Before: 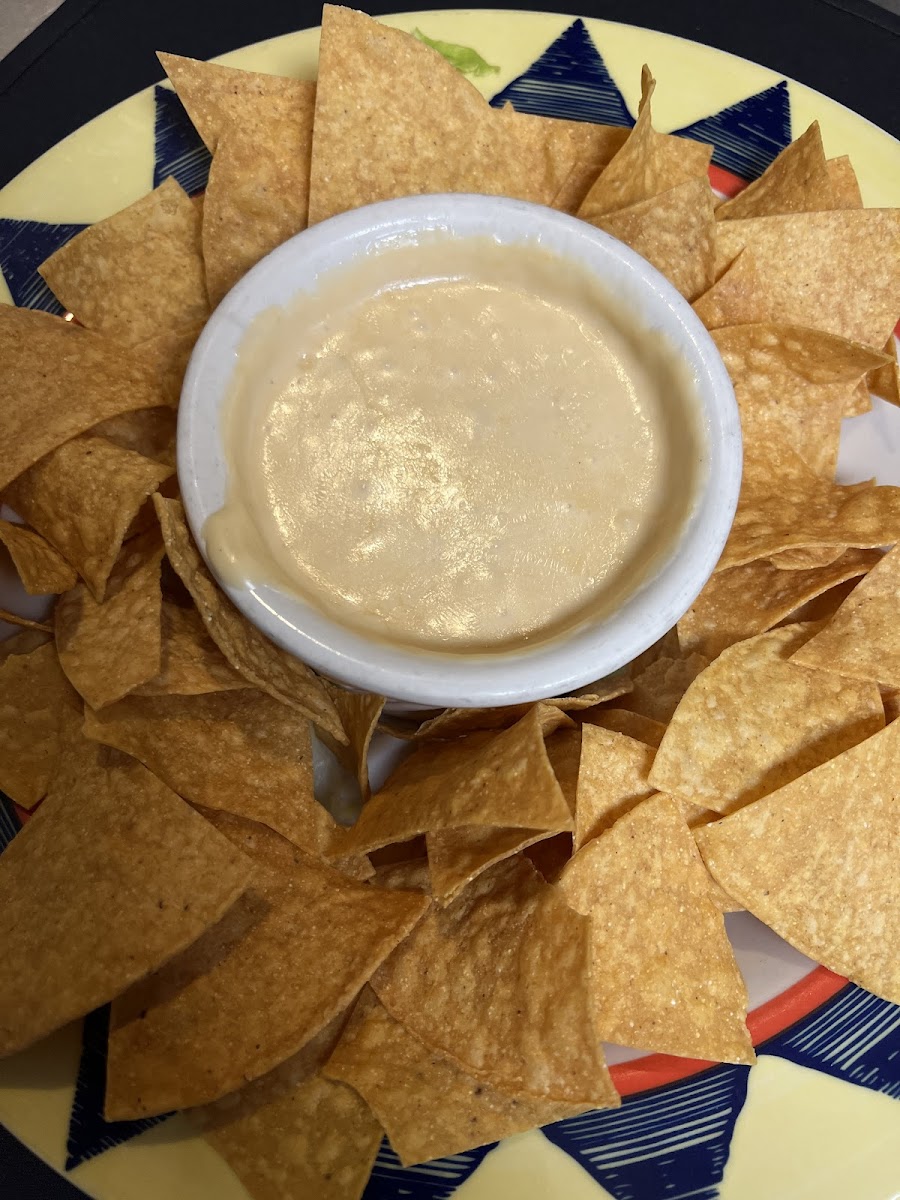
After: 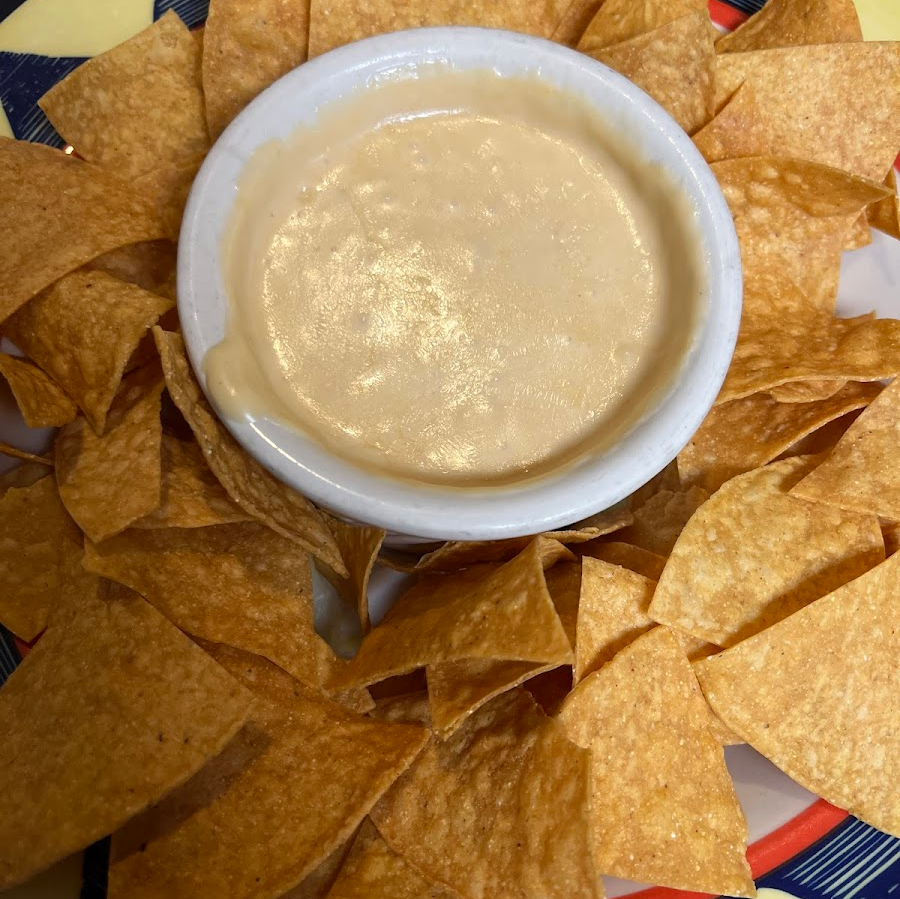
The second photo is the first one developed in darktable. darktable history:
crop: top 13.97%, bottom 11.048%
tone equalizer: -7 EV 0.127 EV, smoothing diameter 24.81%, edges refinement/feathering 7.69, preserve details guided filter
